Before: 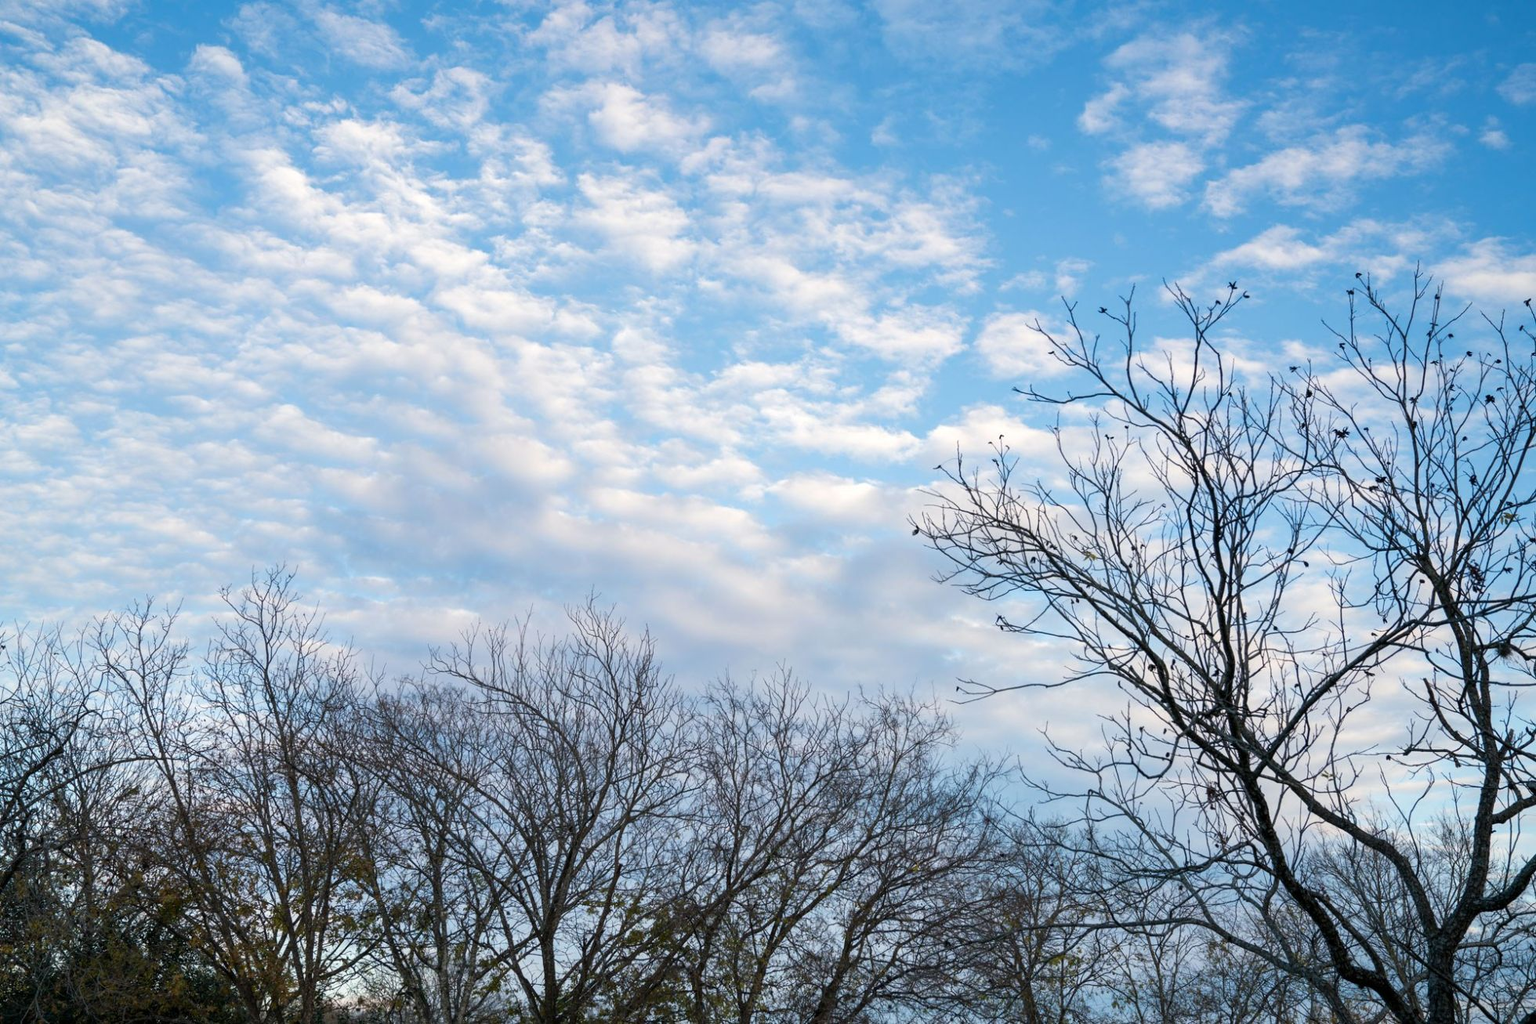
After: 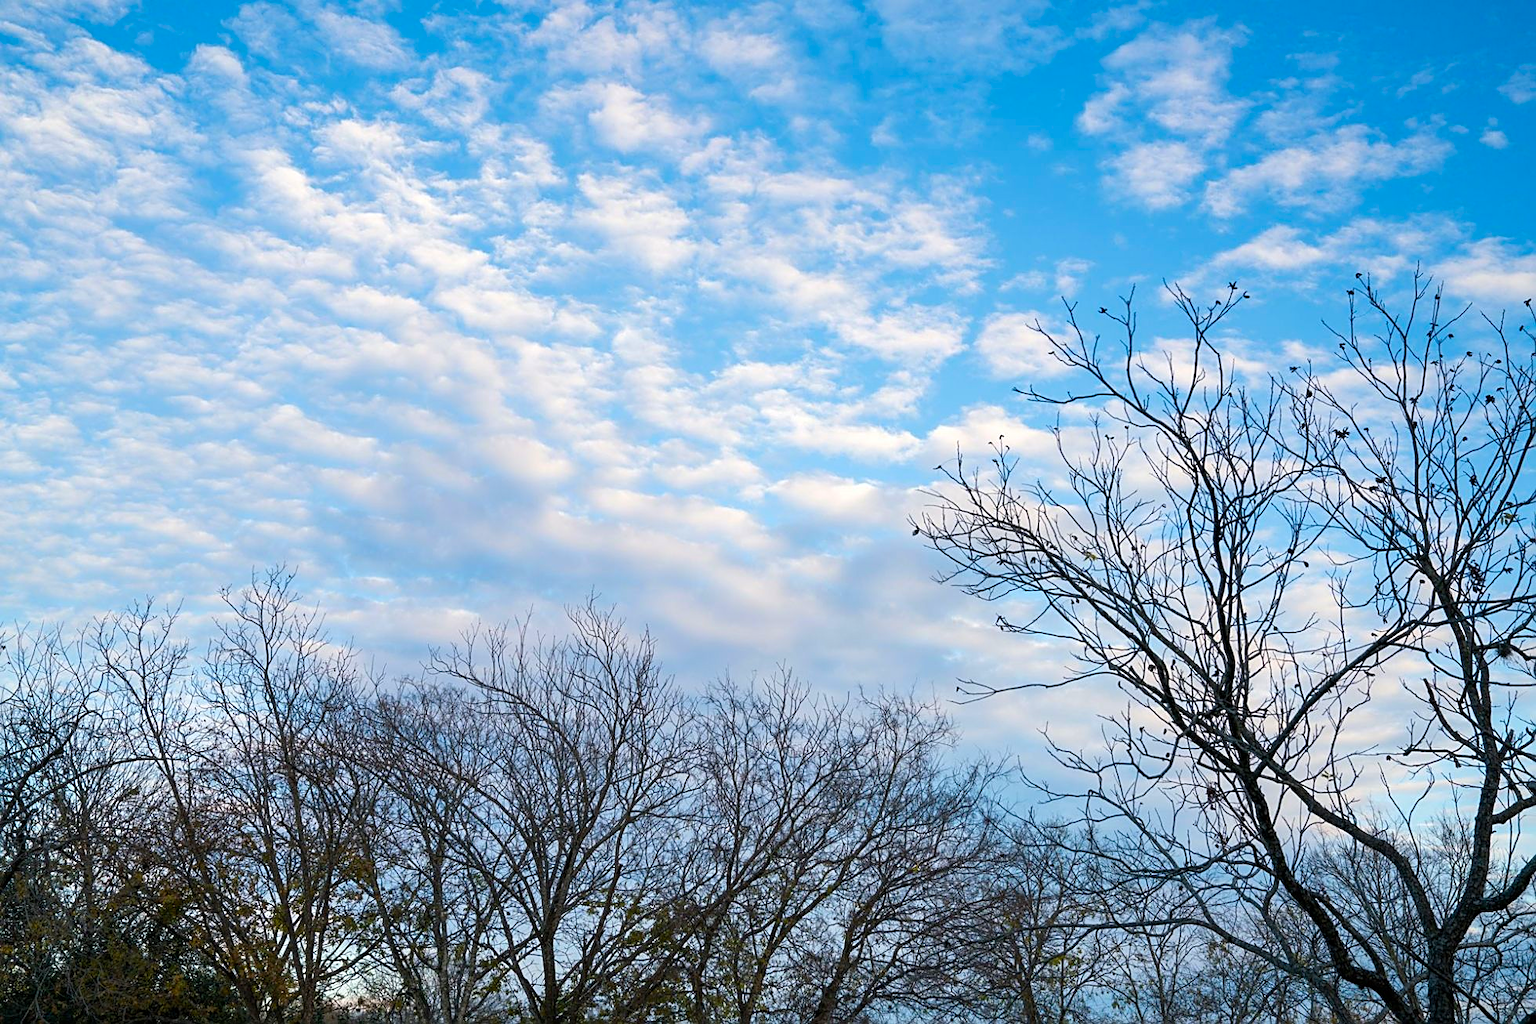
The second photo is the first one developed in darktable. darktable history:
color balance rgb: perceptual saturation grading › global saturation 25%, global vibrance 20%
sharpen: on, module defaults
